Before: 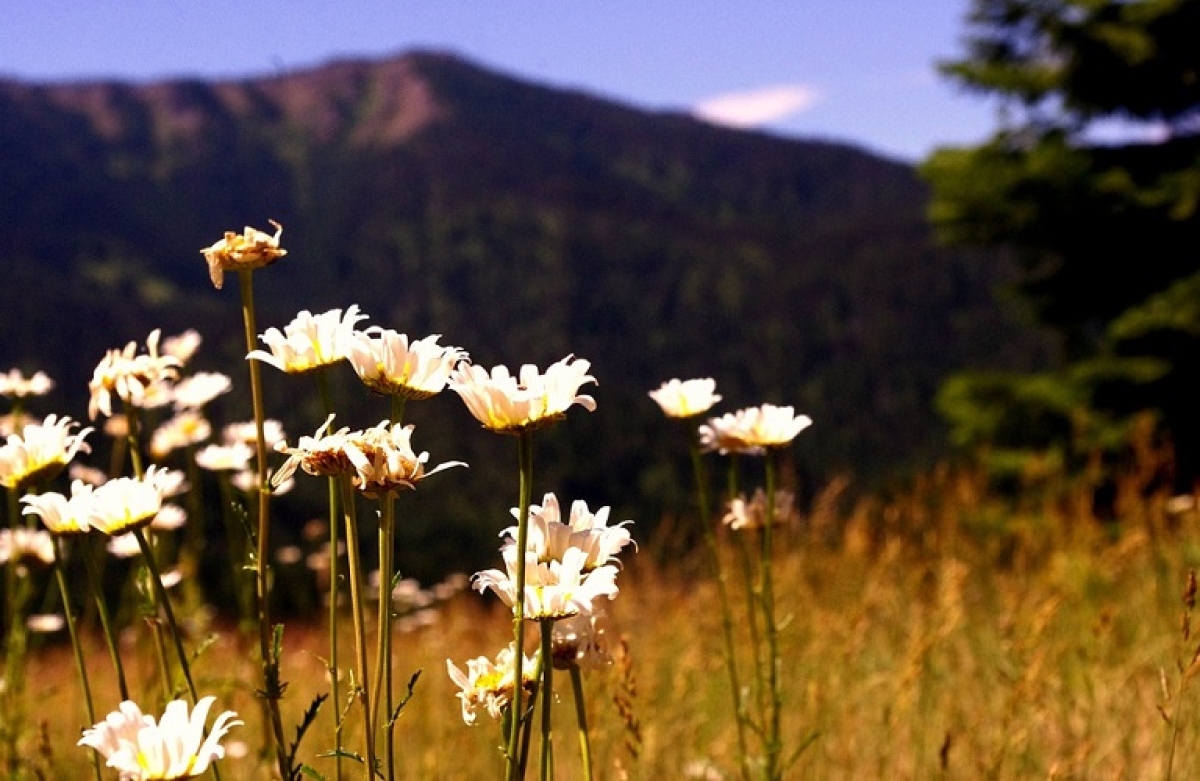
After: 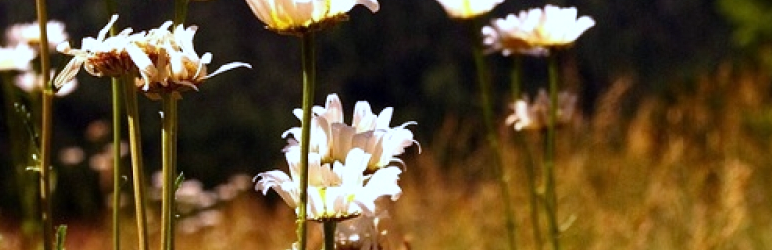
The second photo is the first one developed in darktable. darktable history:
crop: left 18.091%, top 51.13%, right 17.525%, bottom 16.85%
white balance: red 0.948, green 1.02, blue 1.176
